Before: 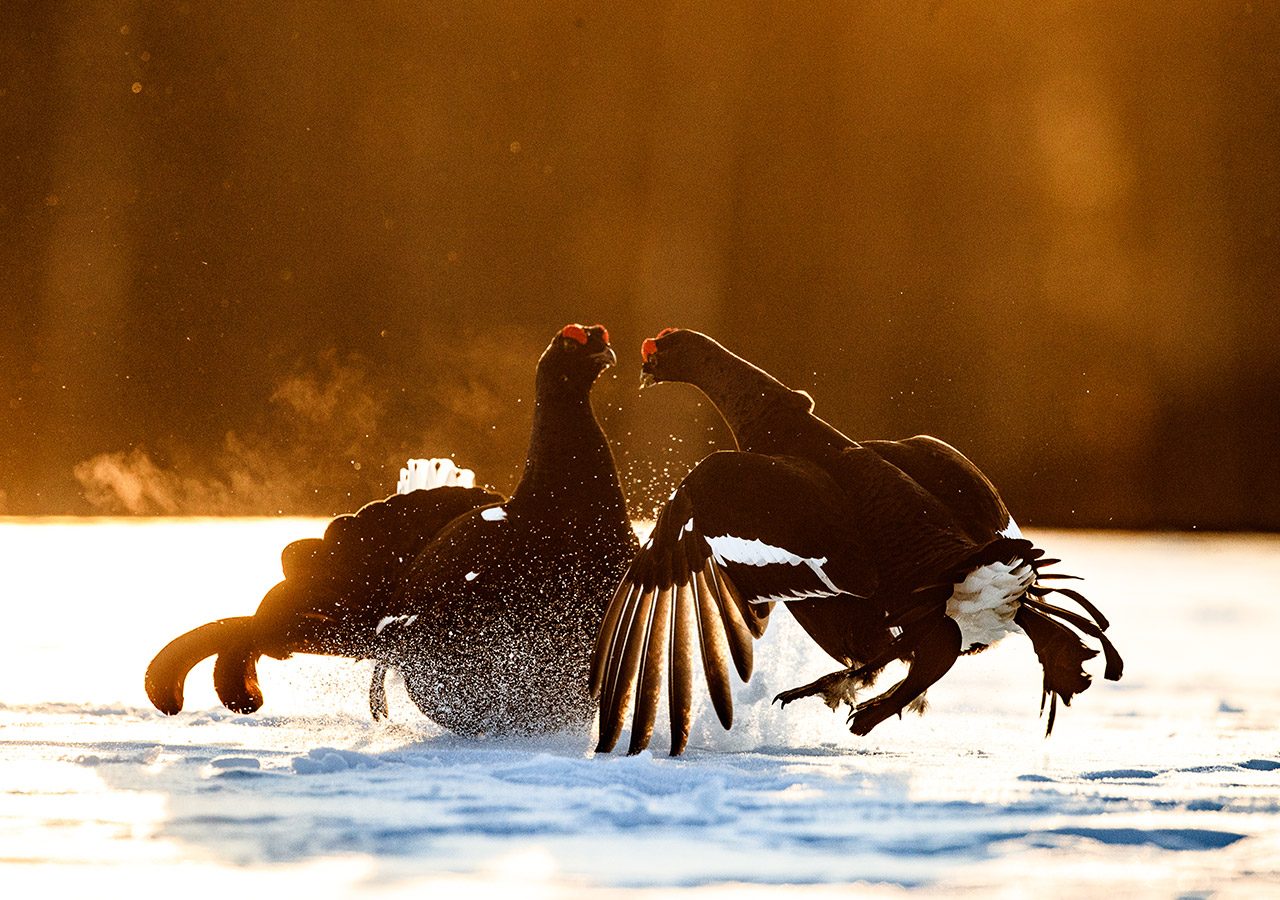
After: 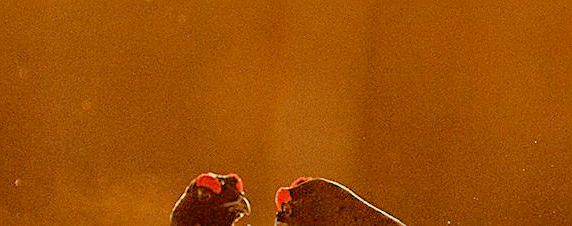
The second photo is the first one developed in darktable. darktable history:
crop: left 28.64%, top 16.832%, right 26.637%, bottom 58.055%
sharpen: on, module defaults
tone curve: curves: ch0 [(0, 0) (0.004, 0.008) (0.077, 0.156) (0.169, 0.29) (0.774, 0.774) (1, 1)], color space Lab, linked channels, preserve colors none
filmic rgb: black relative exposure -7.65 EV, white relative exposure 4.56 EV, hardness 3.61, color science v6 (2022)
